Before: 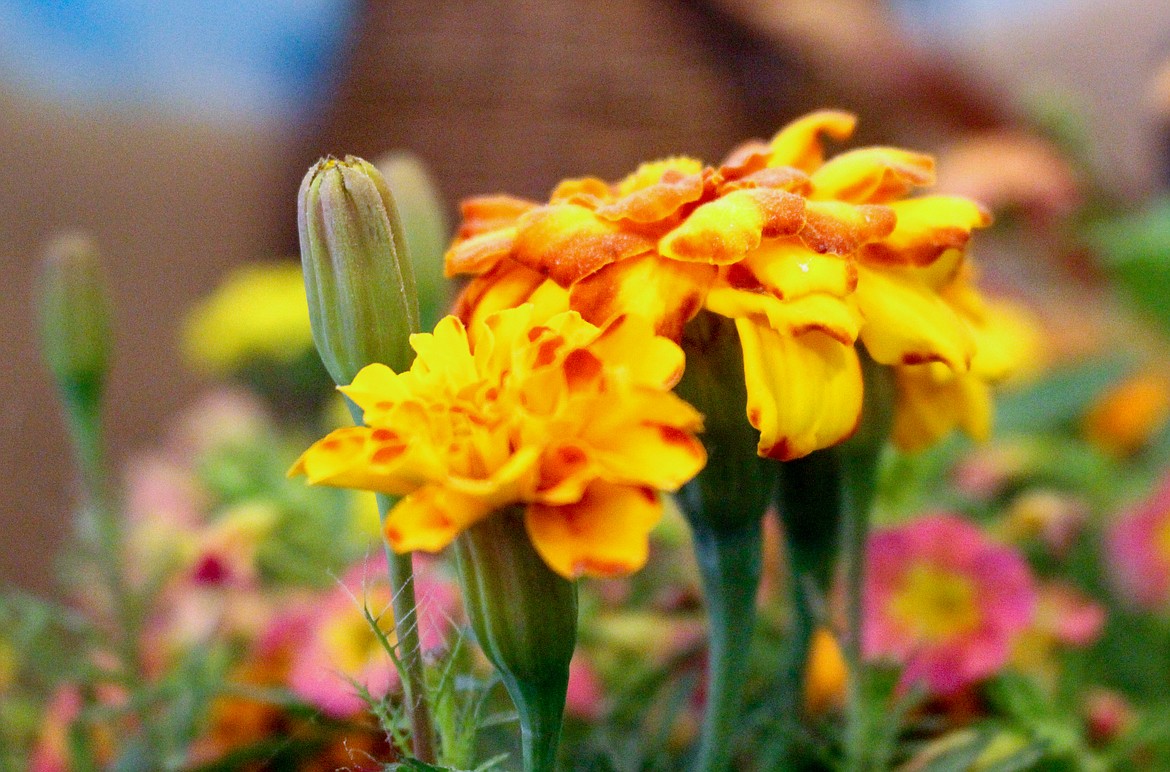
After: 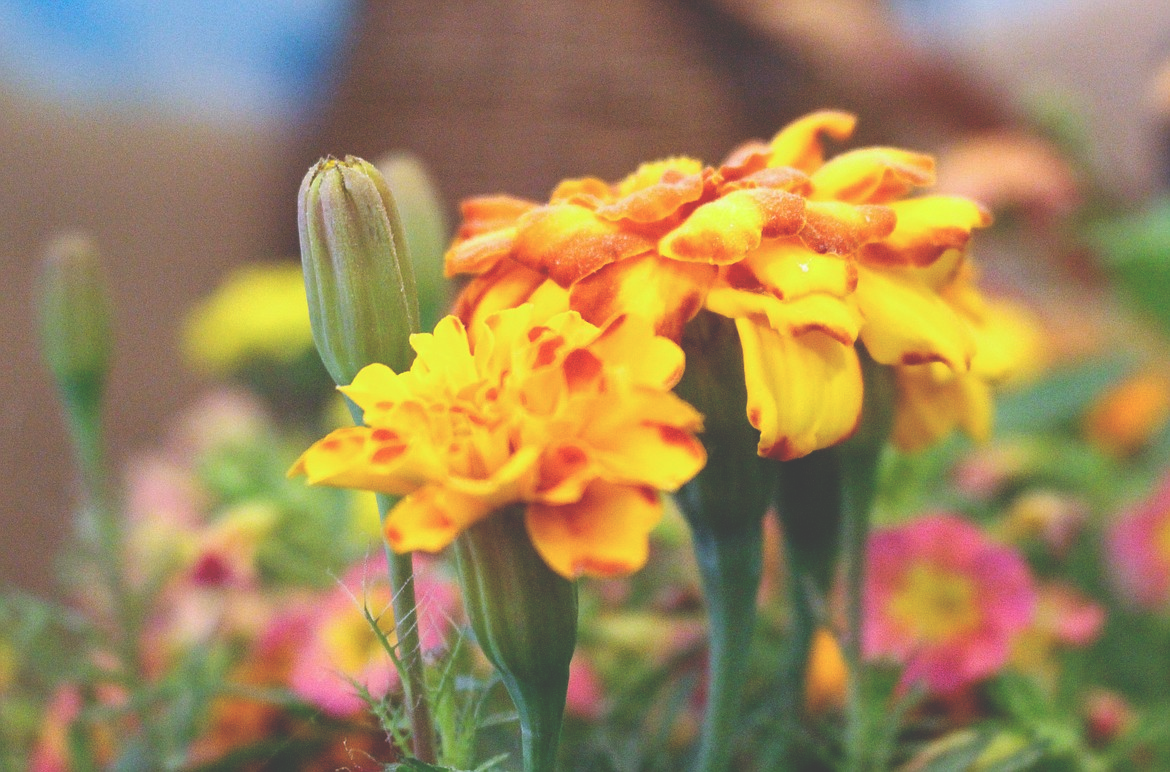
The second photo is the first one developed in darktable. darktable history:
exposure: black level correction -0.042, exposure 0.065 EV, compensate exposure bias true, compensate highlight preservation false
